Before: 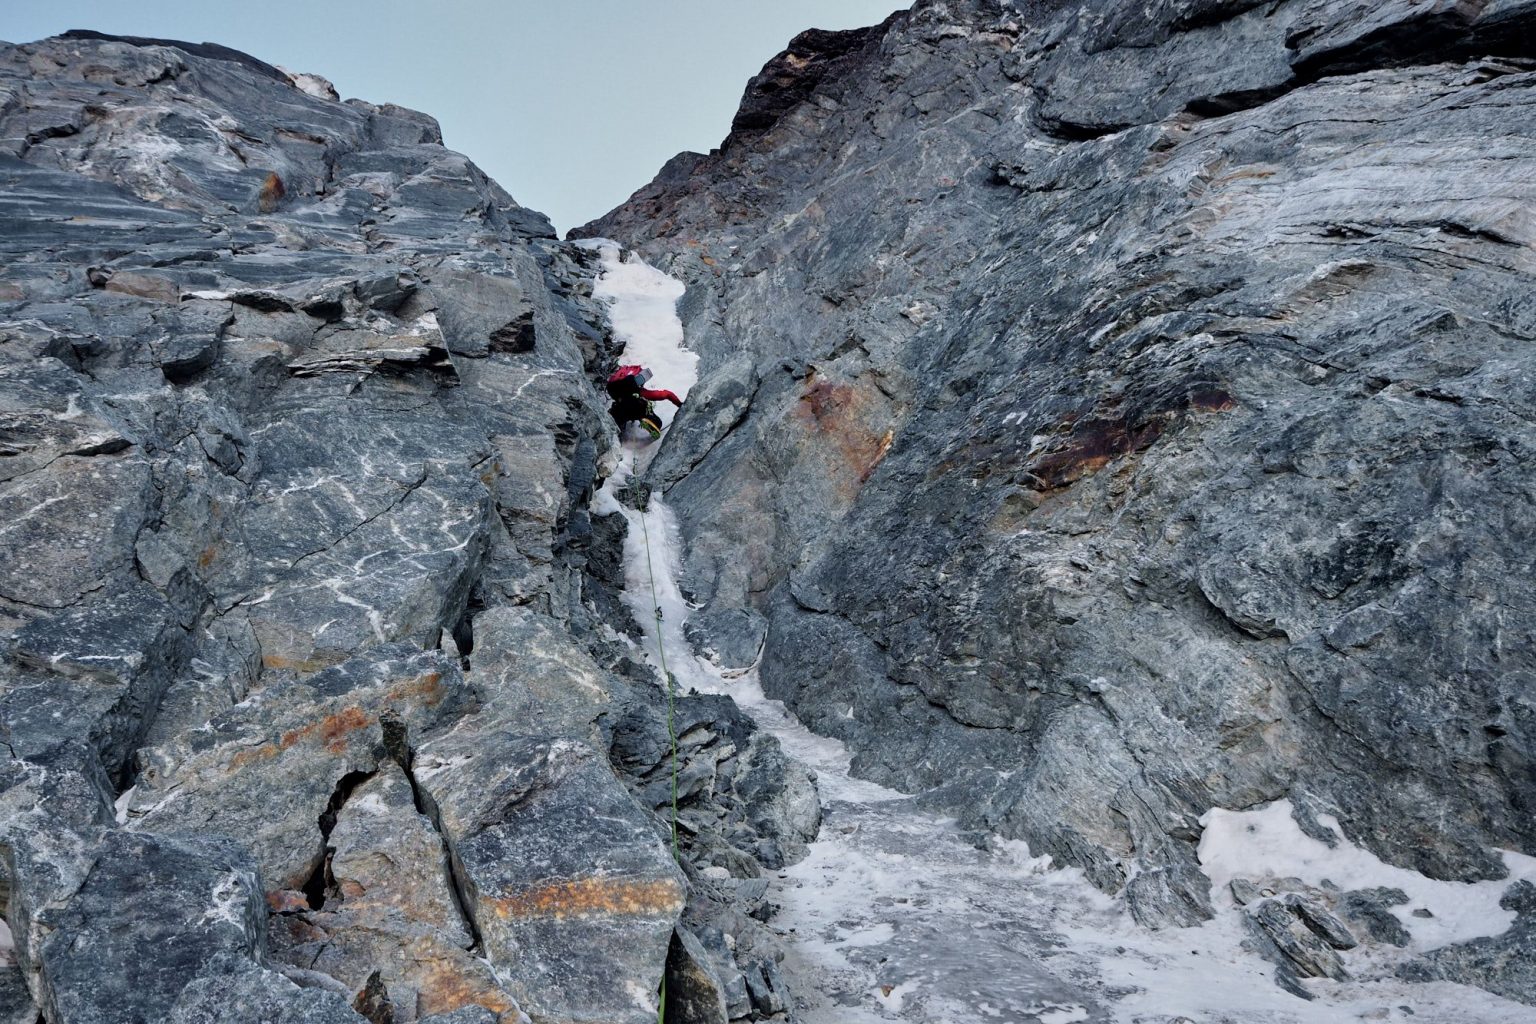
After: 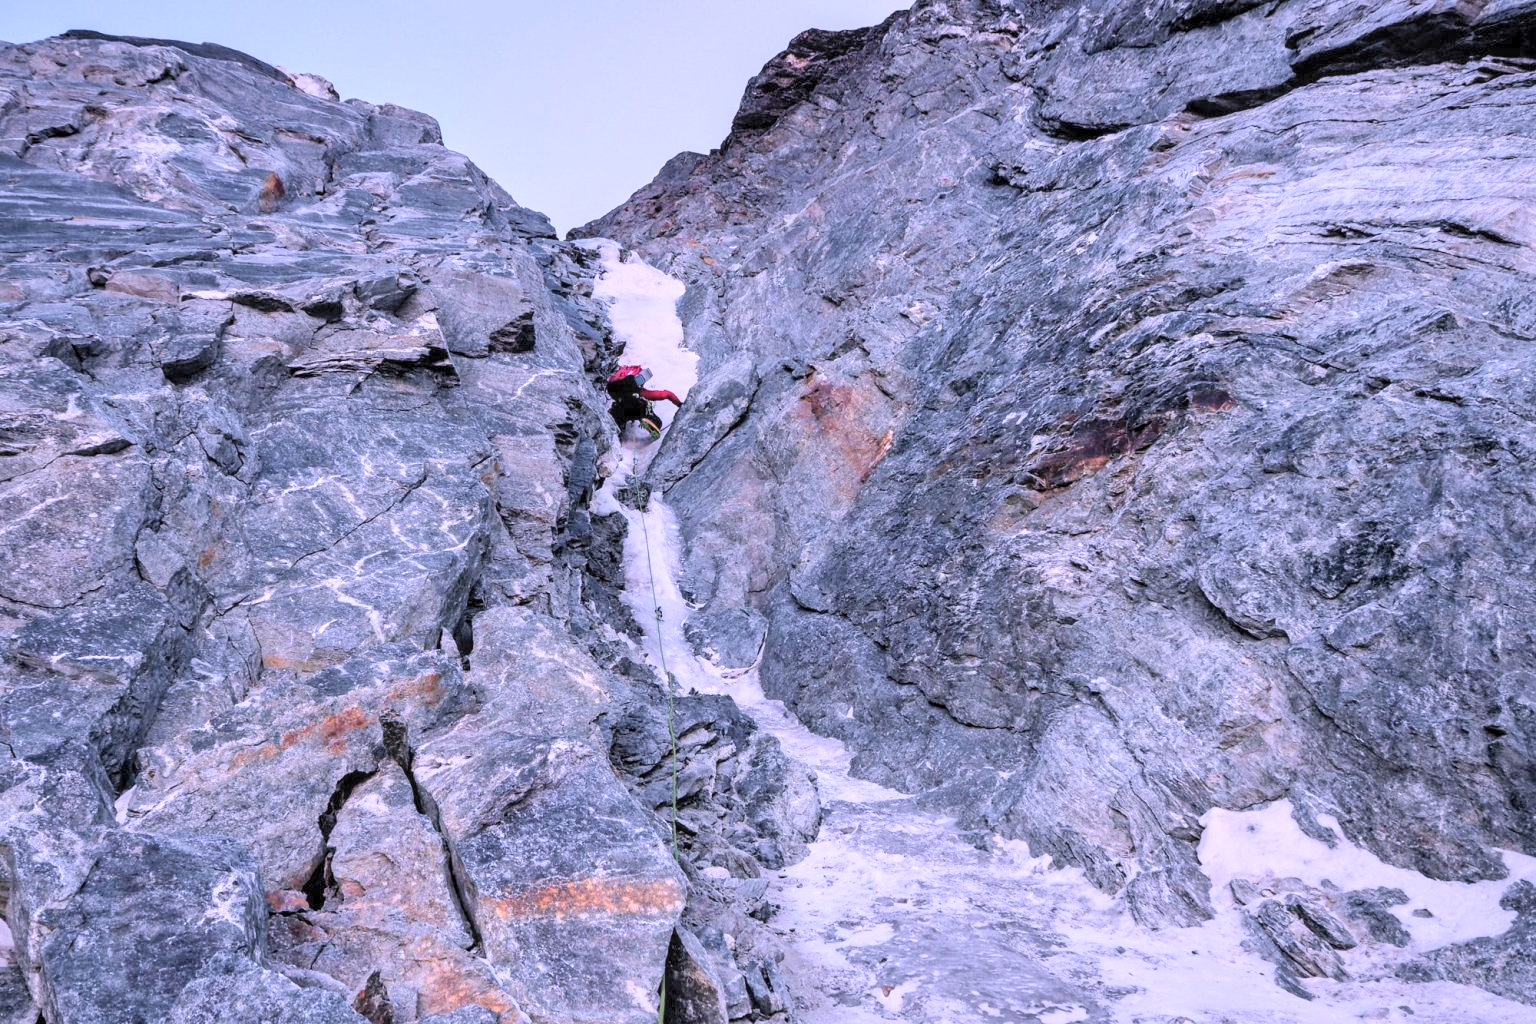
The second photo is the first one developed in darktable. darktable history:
local contrast: on, module defaults
contrast brightness saturation: contrast 0.099, brightness 0.317, saturation 0.136
color correction: highlights a* 15.24, highlights b* -24.76
